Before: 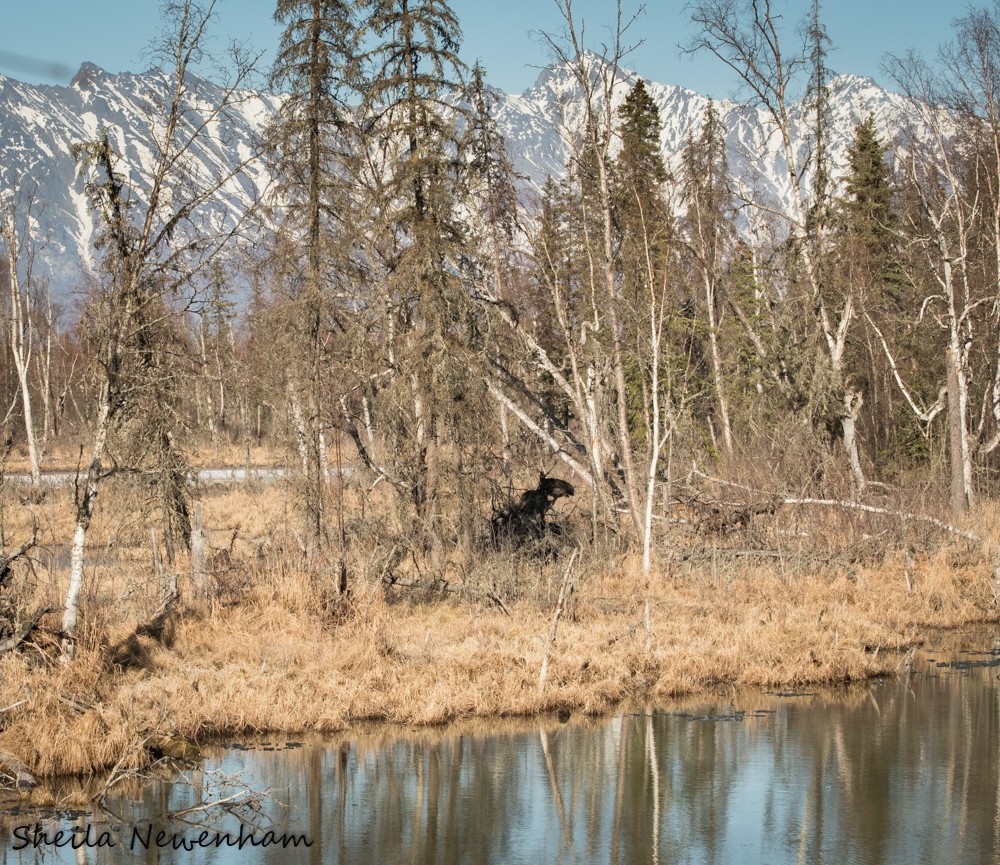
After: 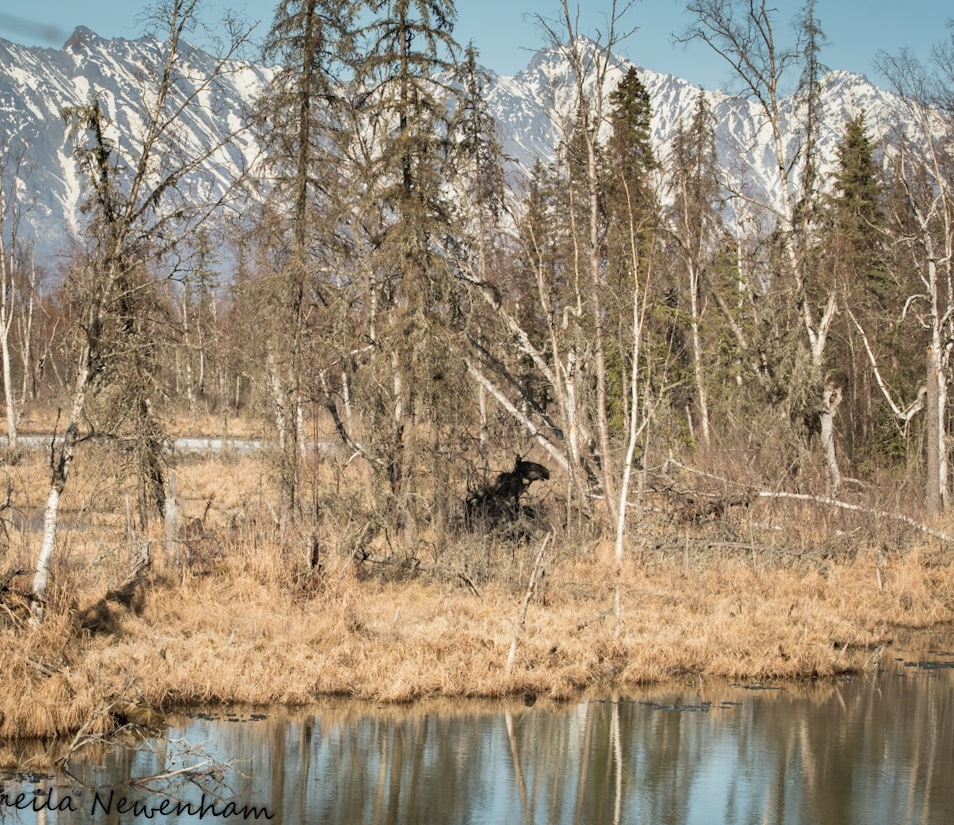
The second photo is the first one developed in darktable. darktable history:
crop and rotate: angle -2.41°
